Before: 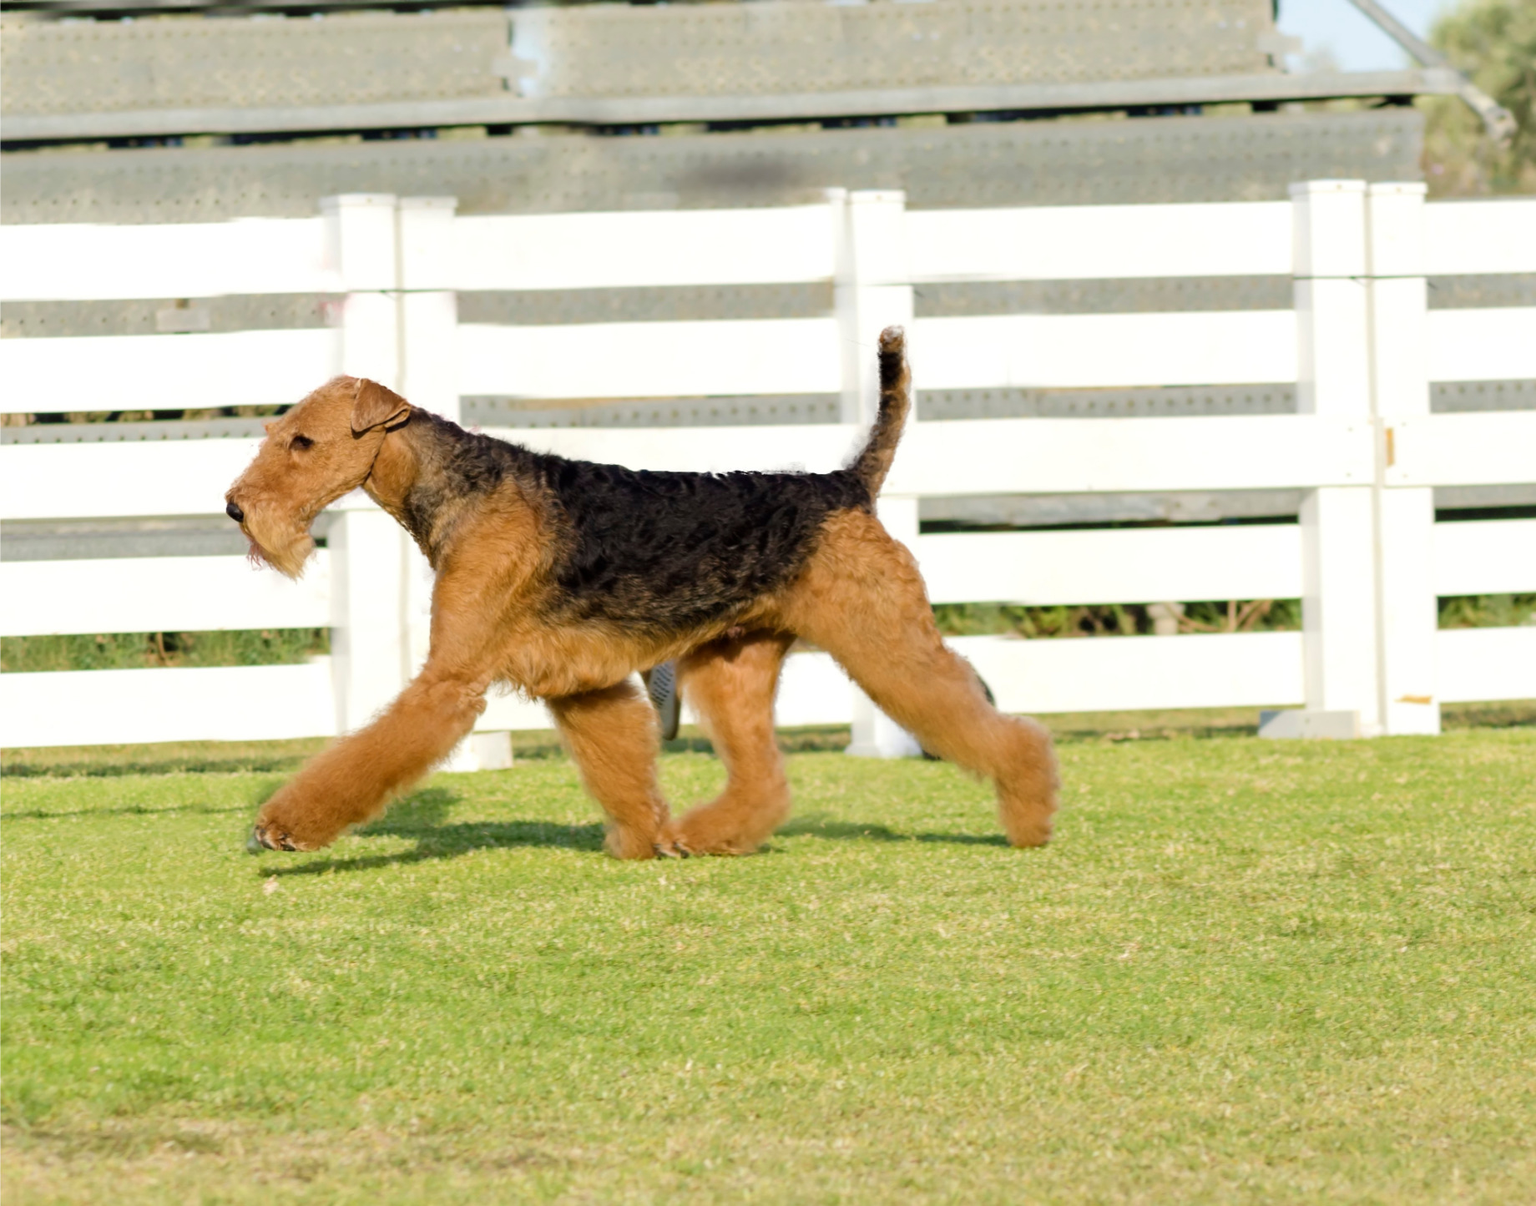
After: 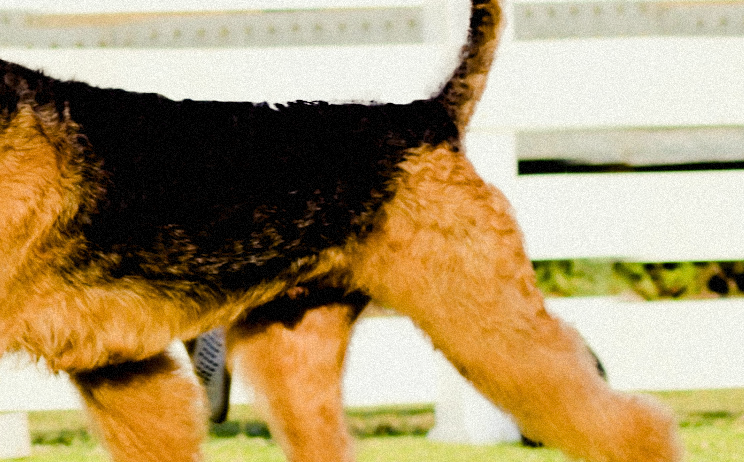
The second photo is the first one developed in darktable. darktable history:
grain: mid-tones bias 0%
crop: left 31.751%, top 32.172%, right 27.8%, bottom 35.83%
tone equalizer: -8 EV -0.75 EV, -7 EV -0.7 EV, -6 EV -0.6 EV, -5 EV -0.4 EV, -3 EV 0.4 EV, -2 EV 0.6 EV, -1 EV 0.7 EV, +0 EV 0.75 EV, edges refinement/feathering 500, mask exposure compensation -1.57 EV, preserve details no
filmic rgb: black relative exposure -7.32 EV, white relative exposure 5.09 EV, hardness 3.2
color balance rgb: shadows lift › luminance -21.66%, shadows lift › chroma 6.57%, shadows lift › hue 270°, power › chroma 0.68%, power › hue 60°, highlights gain › luminance 6.08%, highlights gain › chroma 1.33%, highlights gain › hue 90°, global offset › luminance -0.87%, perceptual saturation grading › global saturation 26.86%, perceptual saturation grading › highlights -28.39%, perceptual saturation grading › mid-tones 15.22%, perceptual saturation grading › shadows 33.98%, perceptual brilliance grading › highlights 10%, perceptual brilliance grading › mid-tones 5%
